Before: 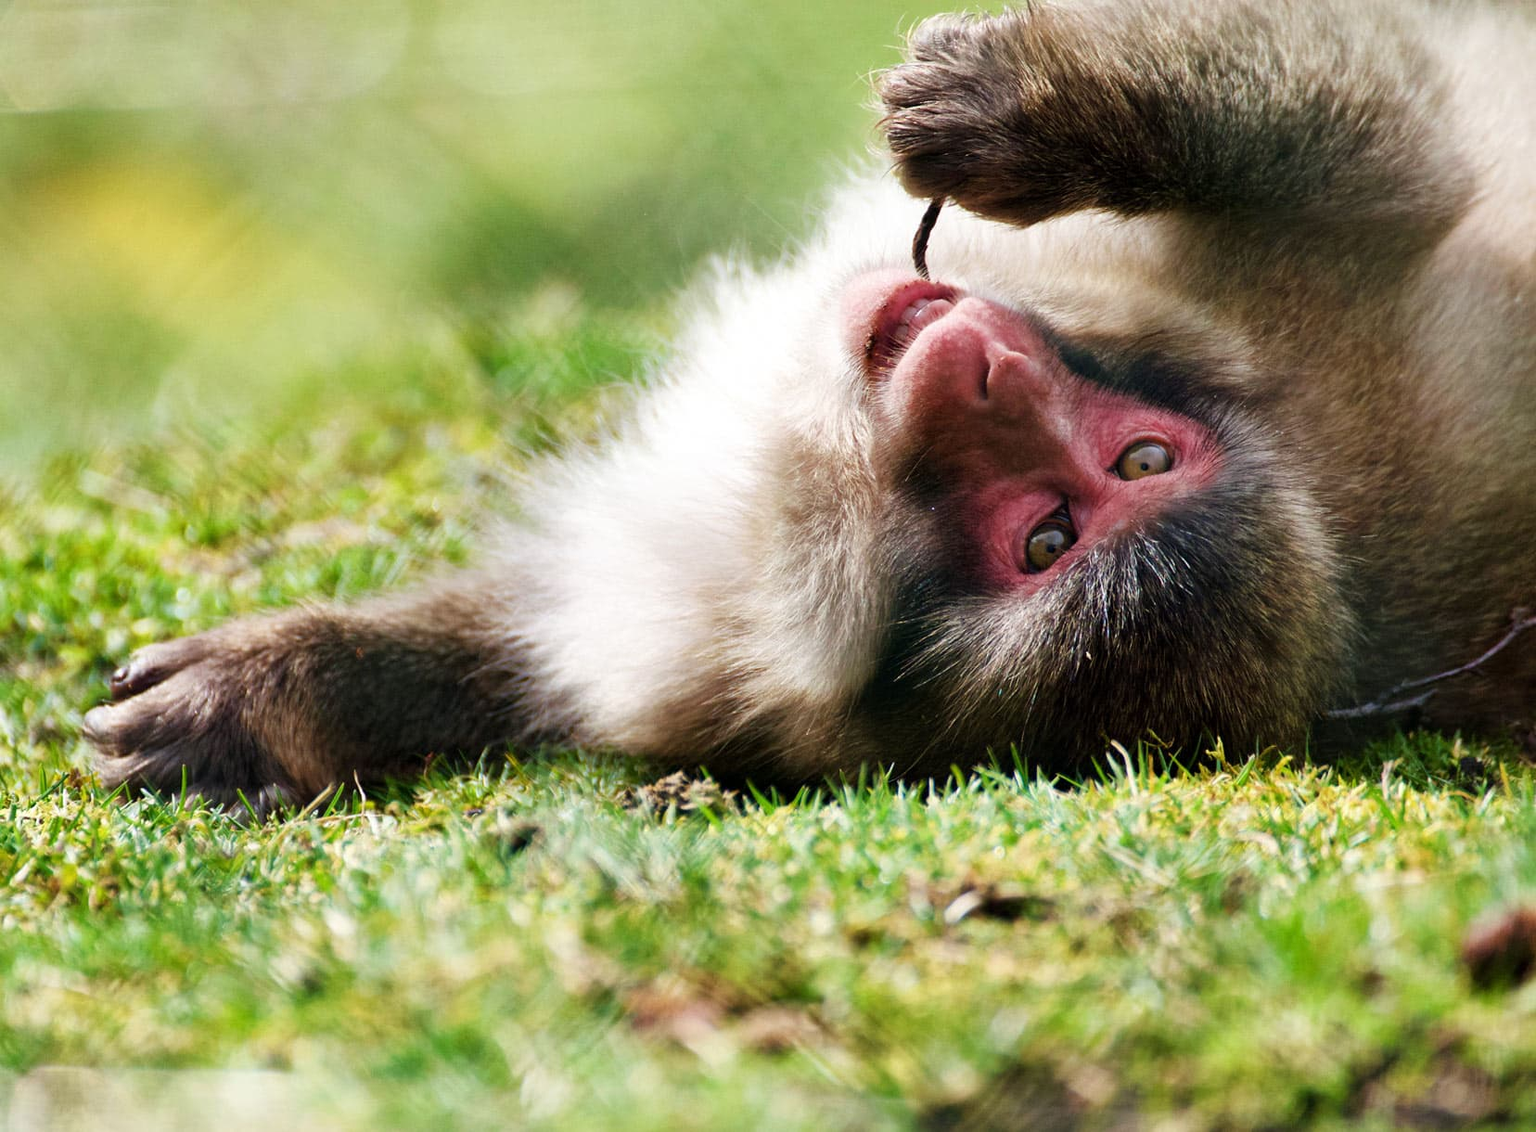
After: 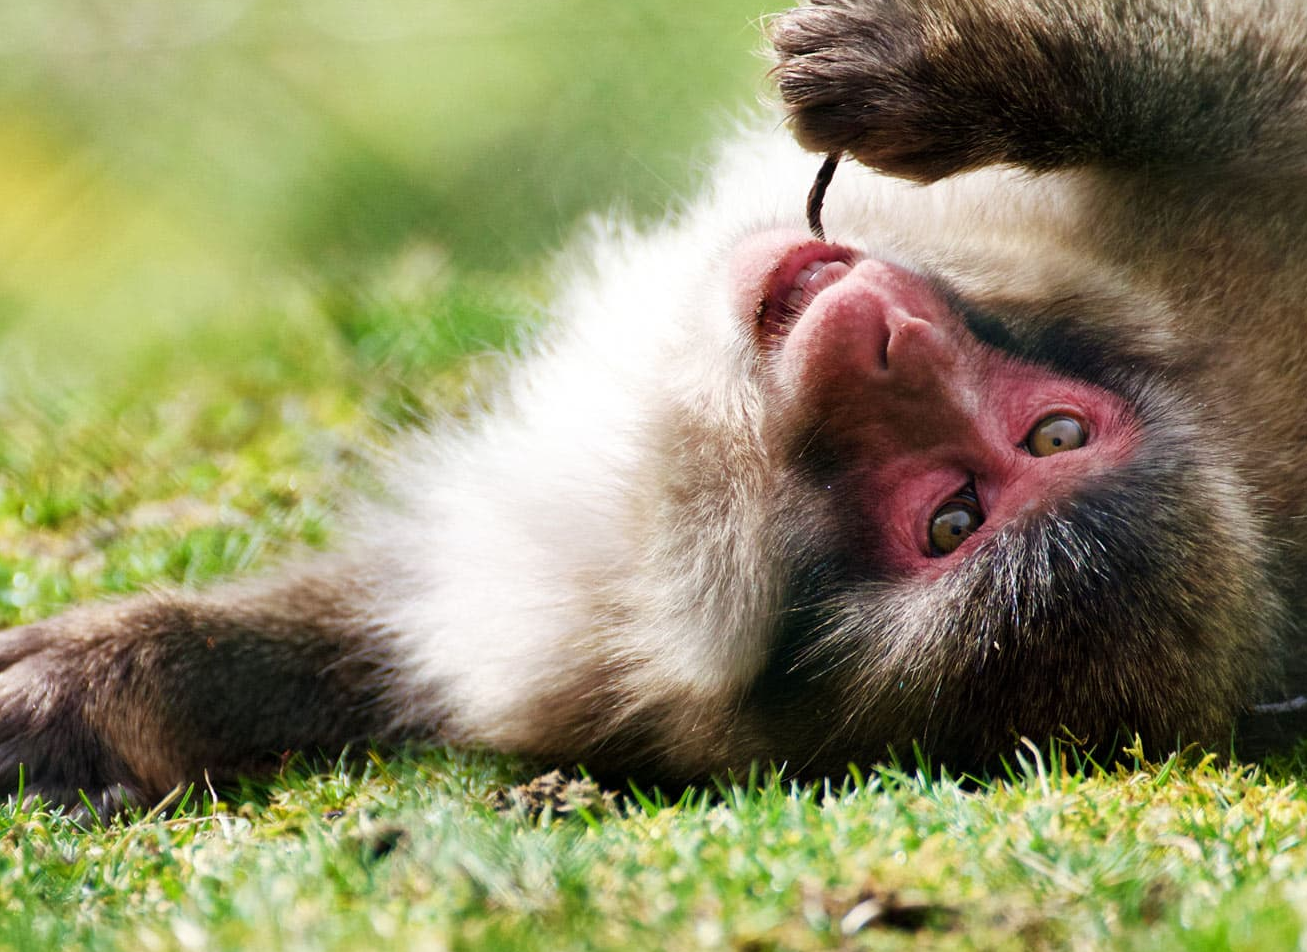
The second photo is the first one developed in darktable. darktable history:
crop and rotate: left 10.703%, top 5.039%, right 10.327%, bottom 16.857%
